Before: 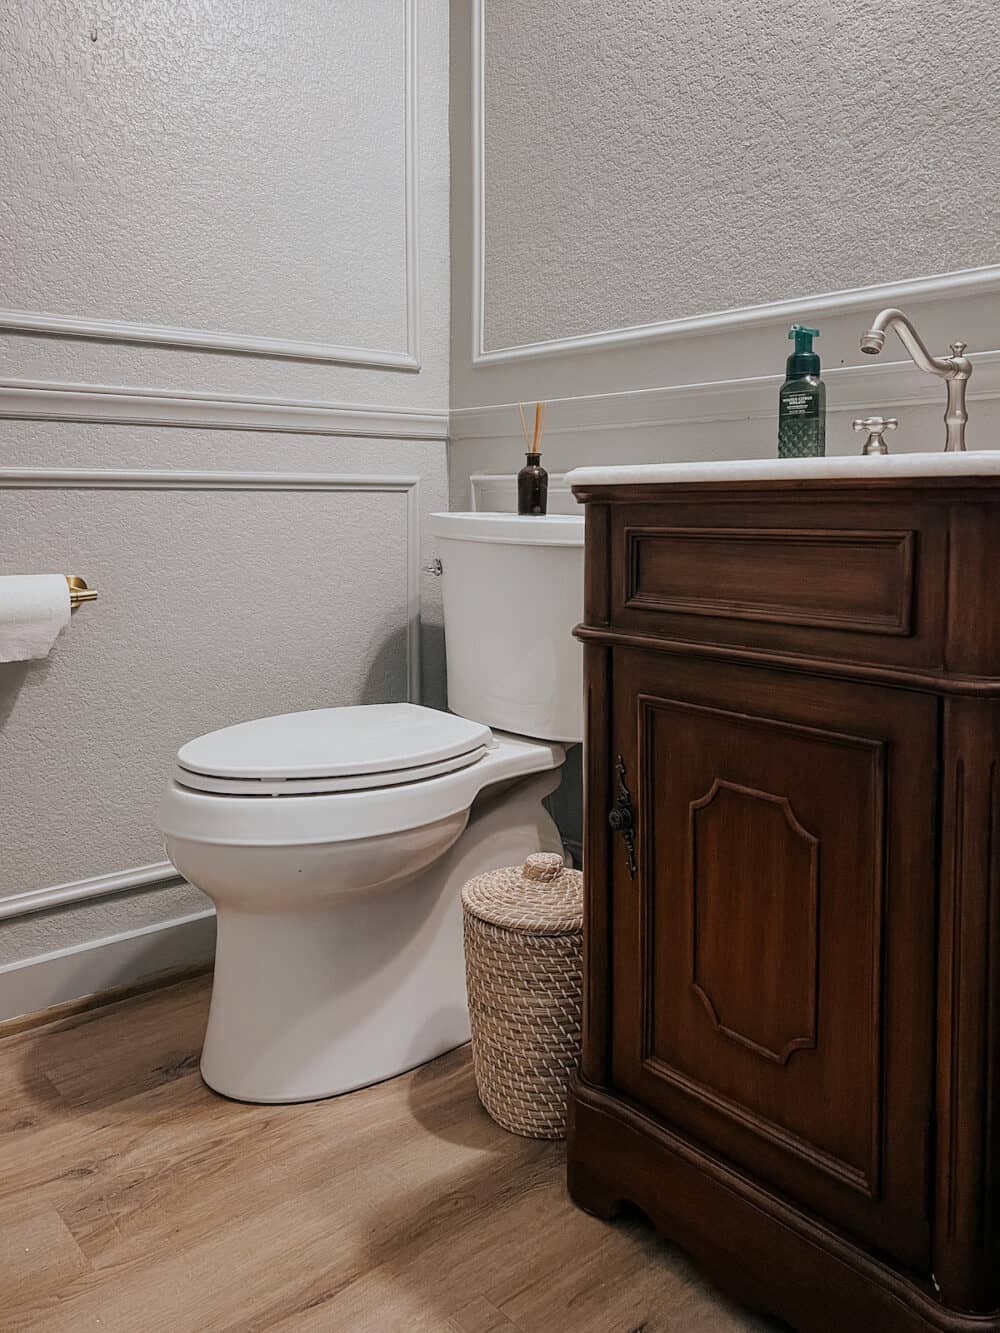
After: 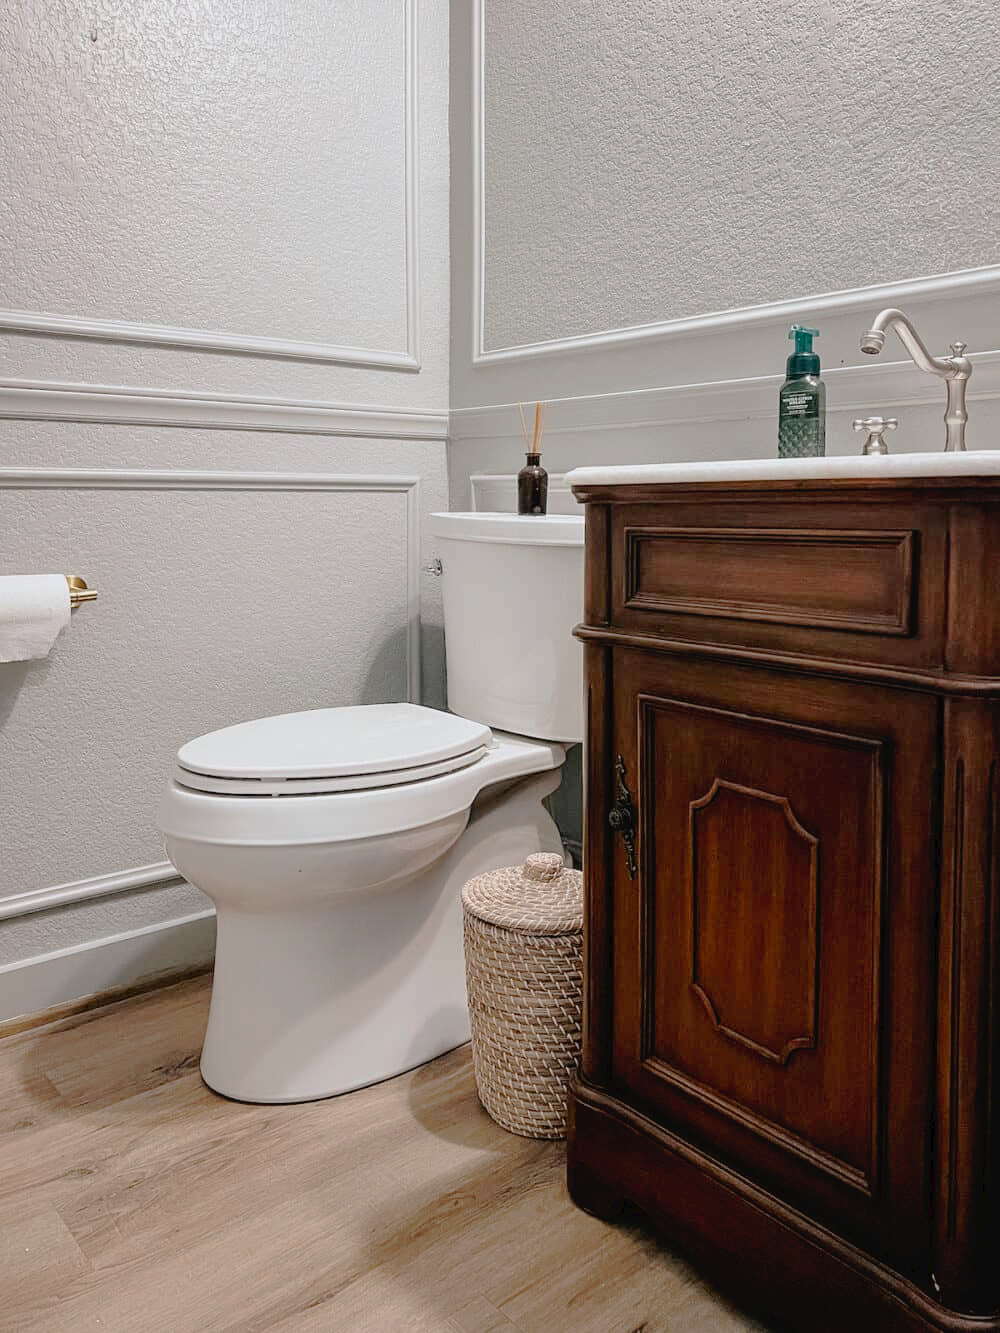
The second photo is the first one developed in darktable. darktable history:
tone curve: curves: ch0 [(0, 0) (0.003, 0.03) (0.011, 0.03) (0.025, 0.033) (0.044, 0.038) (0.069, 0.057) (0.1, 0.109) (0.136, 0.174) (0.177, 0.243) (0.224, 0.313) (0.277, 0.391) (0.335, 0.464) (0.399, 0.515) (0.468, 0.563) (0.543, 0.616) (0.623, 0.679) (0.709, 0.766) (0.801, 0.865) (0.898, 0.948) (1, 1)], preserve colors none
